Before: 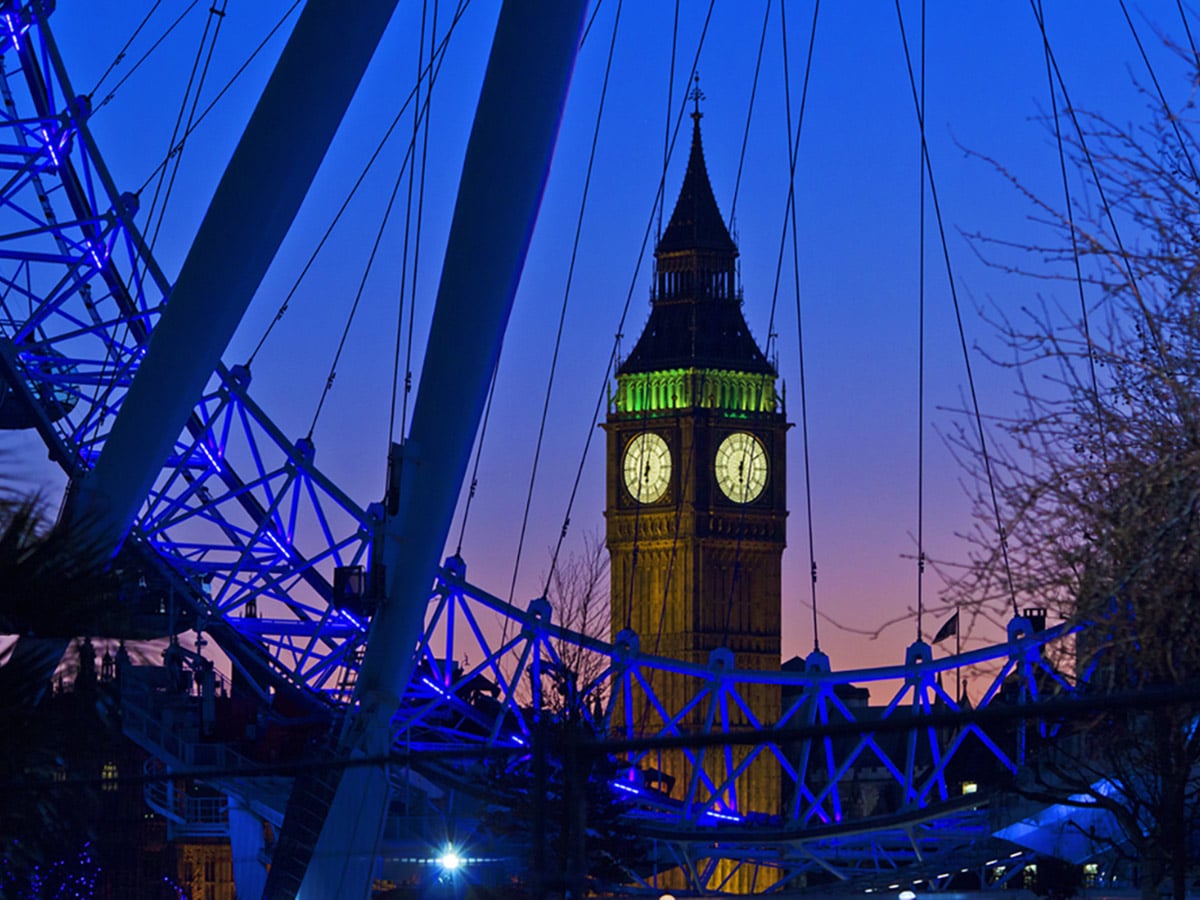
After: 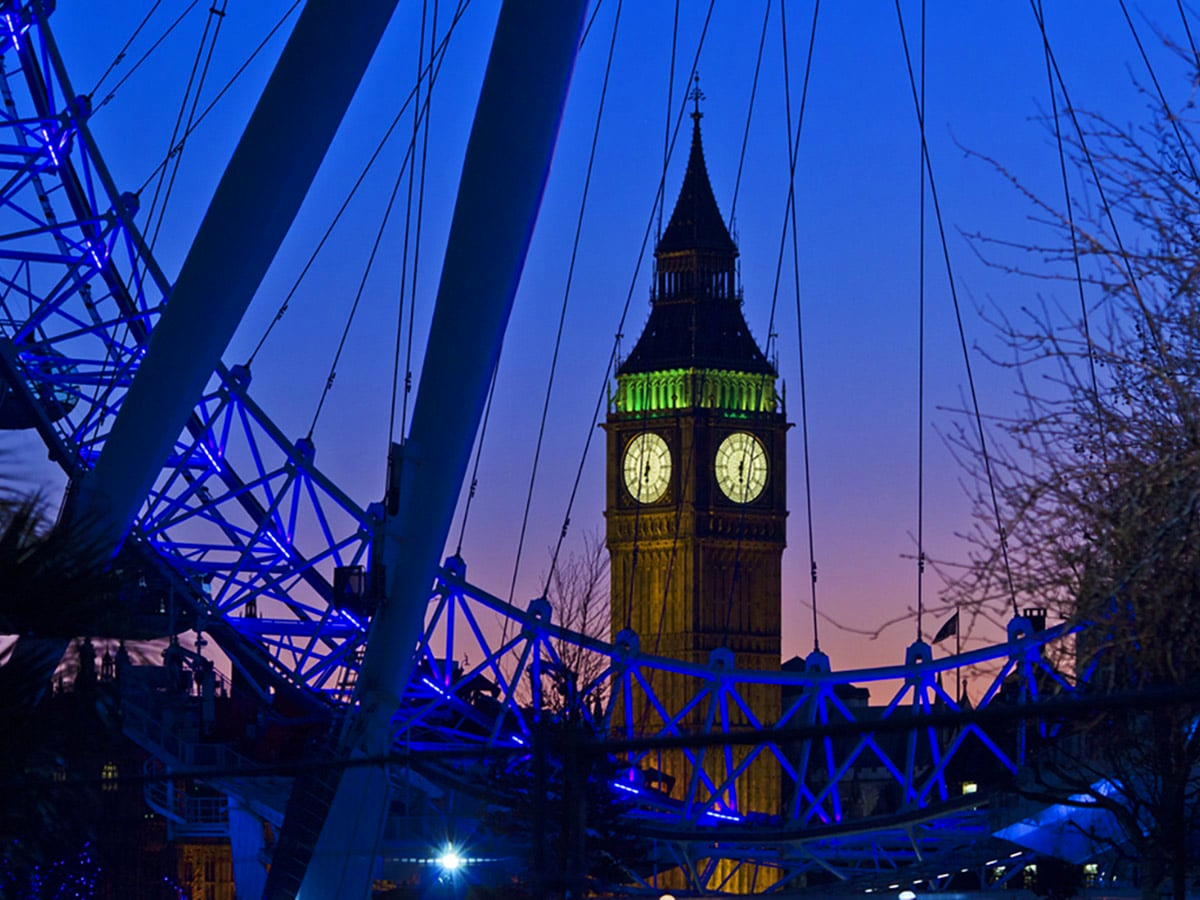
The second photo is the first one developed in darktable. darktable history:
shadows and highlights: shadows -29.73, highlights 30.44
